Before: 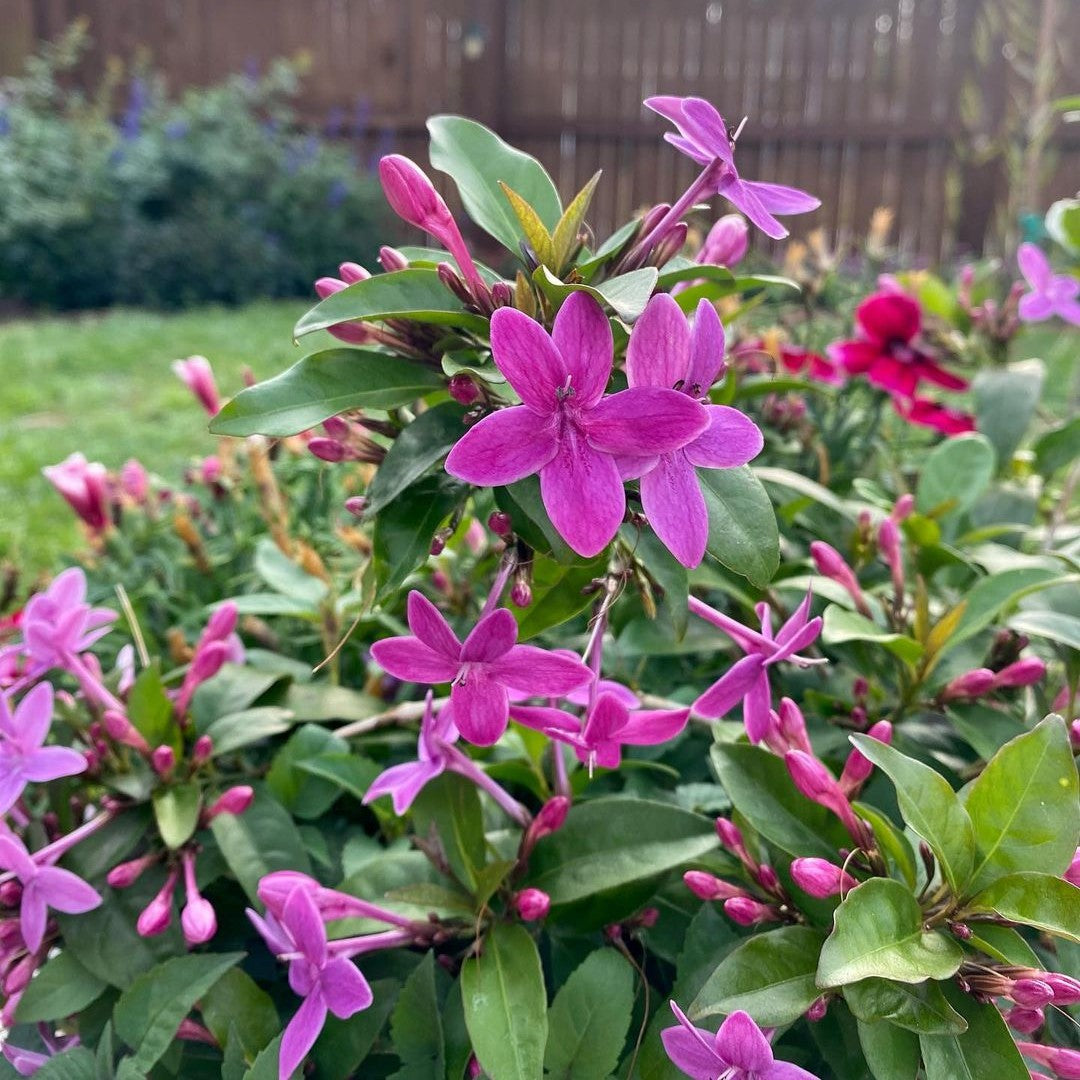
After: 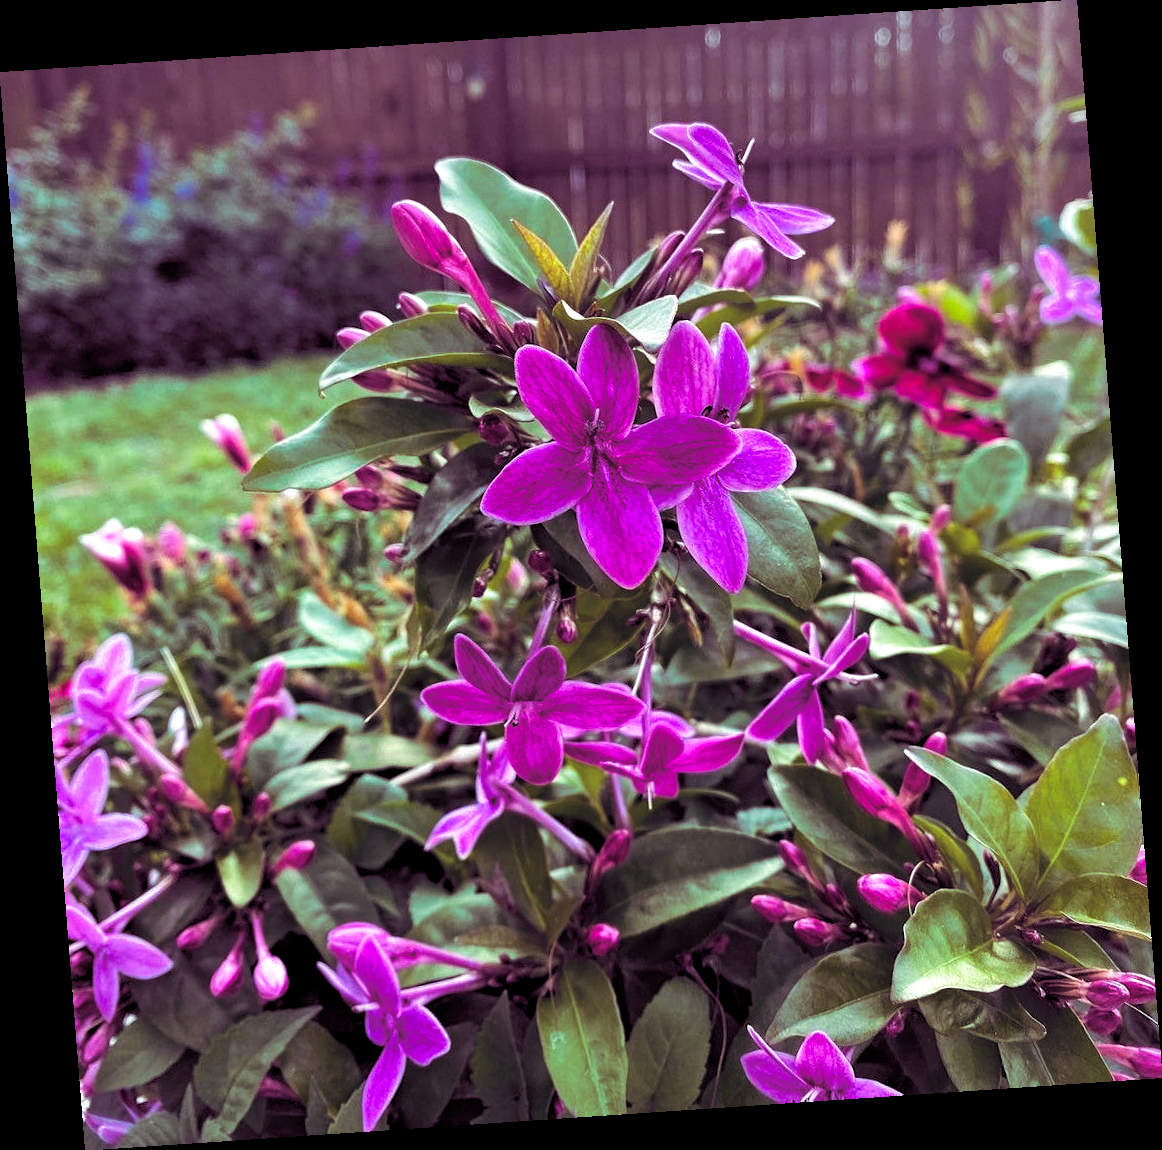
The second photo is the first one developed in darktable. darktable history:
rotate and perspective: rotation -4.2°, shear 0.006, automatic cropping off
haze removal: compatibility mode true, adaptive false
split-toning: on, module defaults
color balance rgb: shadows lift › luminance -41.13%, shadows lift › chroma 14.13%, shadows lift › hue 260°, power › luminance -3.76%, power › chroma 0.56%, power › hue 40.37°, highlights gain › luminance 16.81%, highlights gain › chroma 2.94%, highlights gain › hue 260°, global offset › luminance -0.29%, global offset › chroma 0.31%, global offset › hue 260°, perceptual saturation grading › global saturation 20%, perceptual saturation grading › highlights -13.92%, perceptual saturation grading › shadows 50%
